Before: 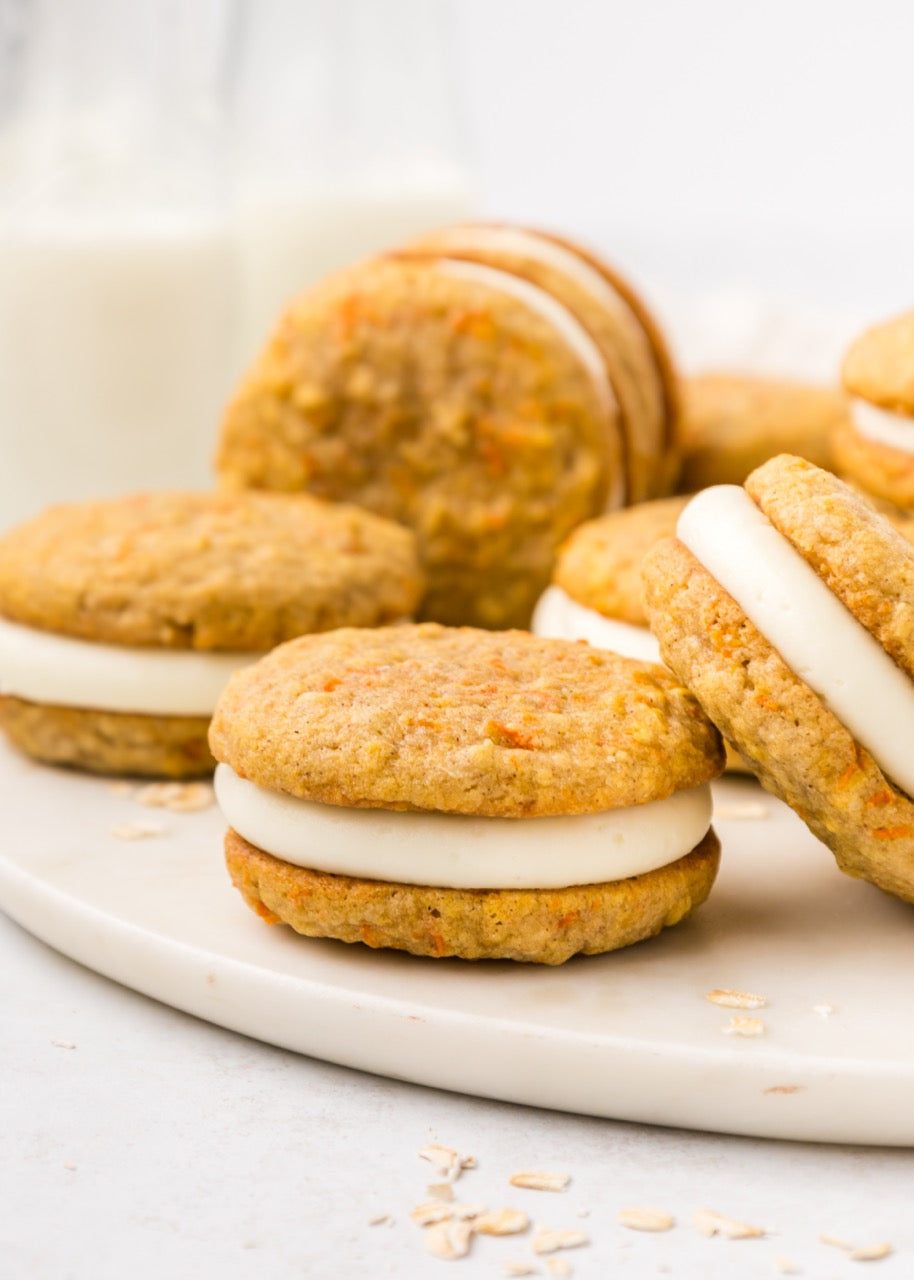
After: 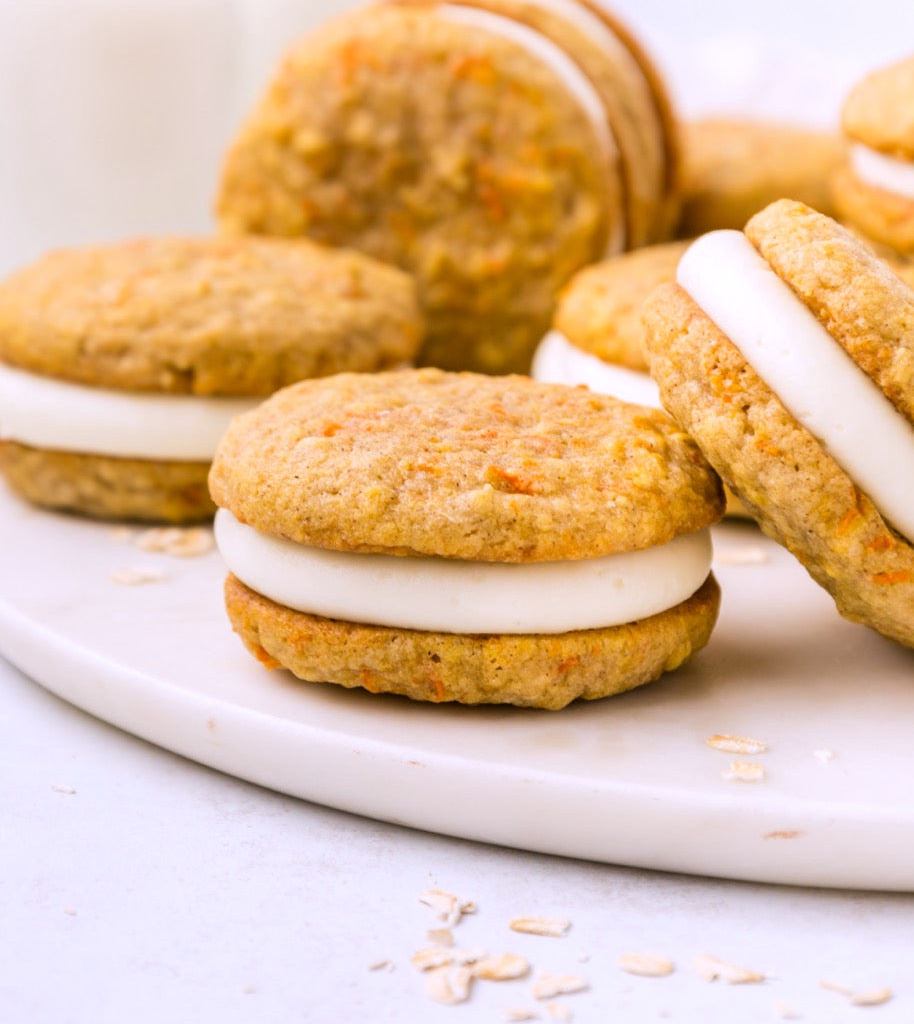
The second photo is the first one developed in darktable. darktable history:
crop and rotate: top 19.998%
white balance: red 1.004, blue 1.096
